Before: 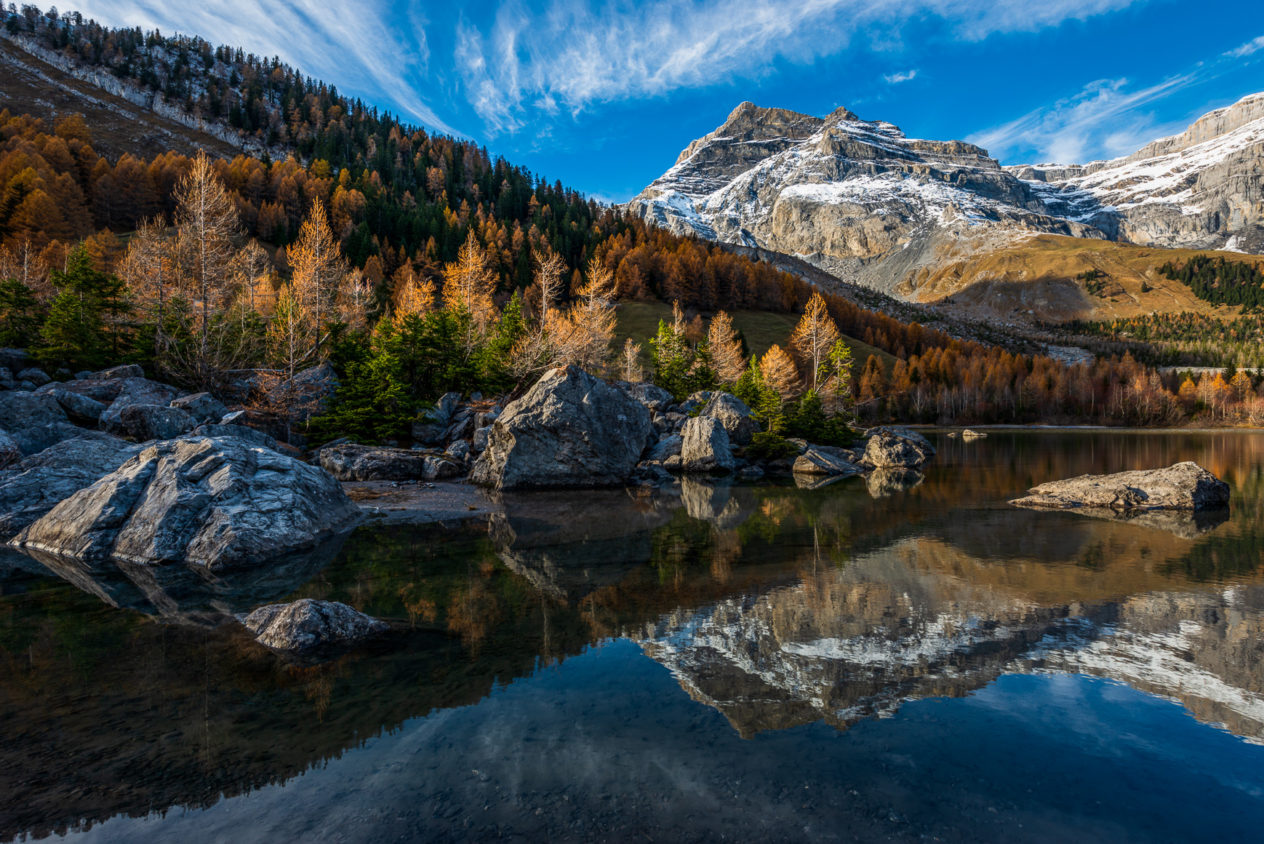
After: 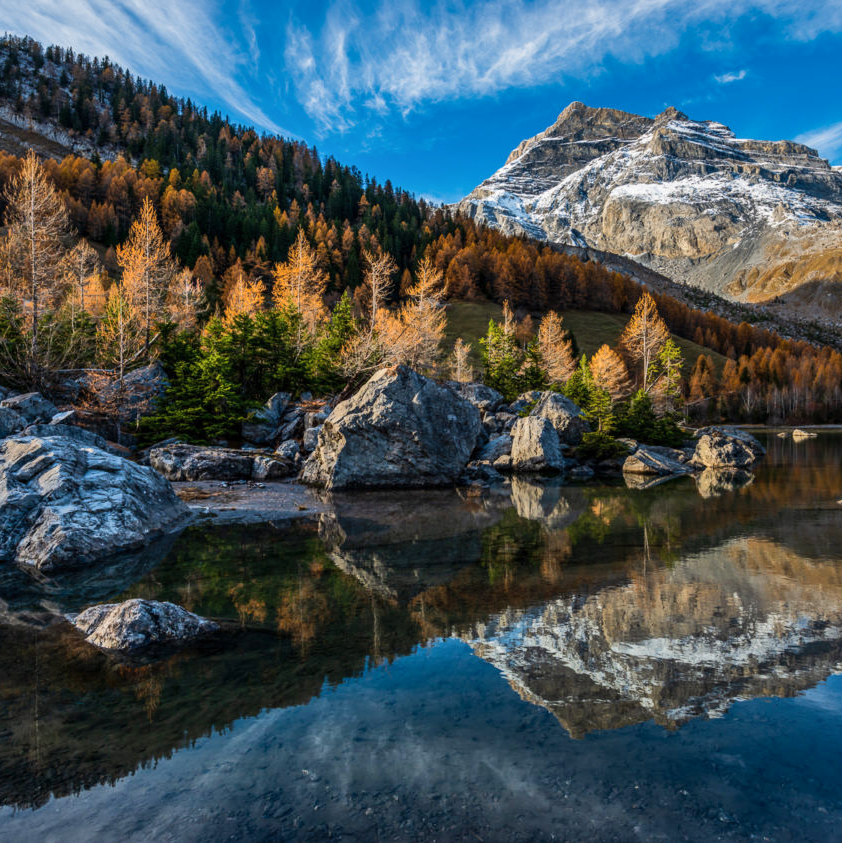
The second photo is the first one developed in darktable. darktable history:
shadows and highlights: low approximation 0.01, soften with gaussian
crop and rotate: left 13.471%, right 19.875%
